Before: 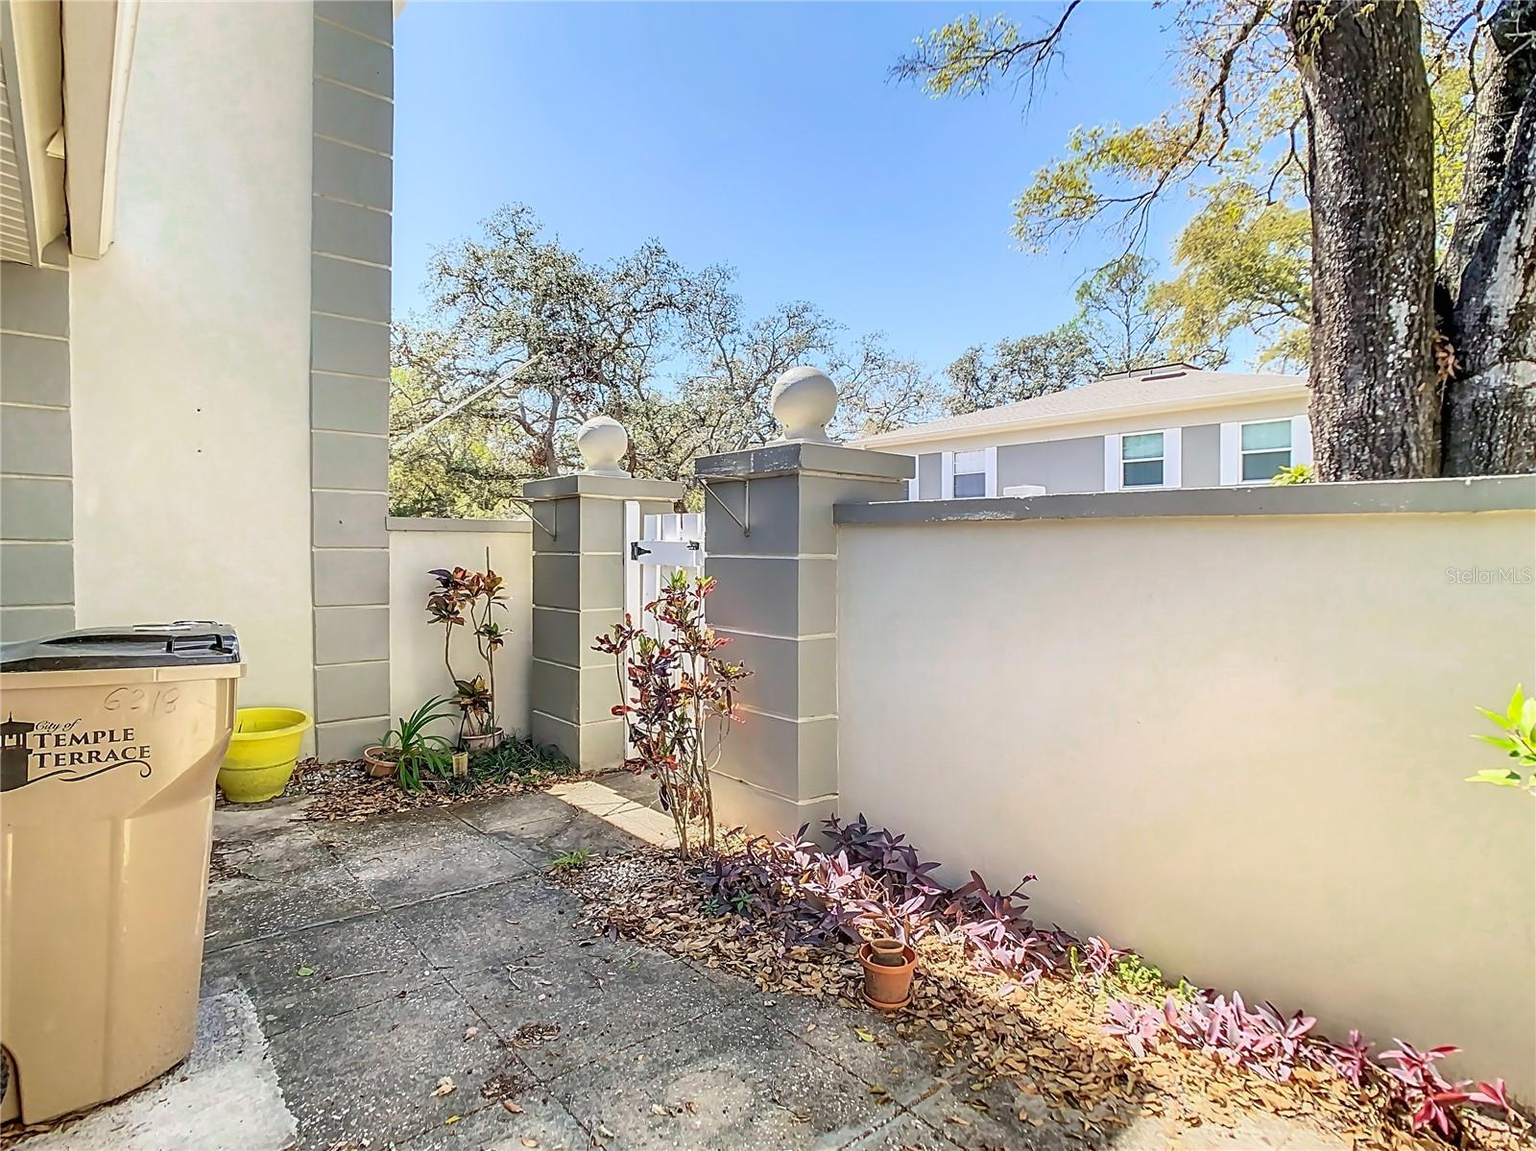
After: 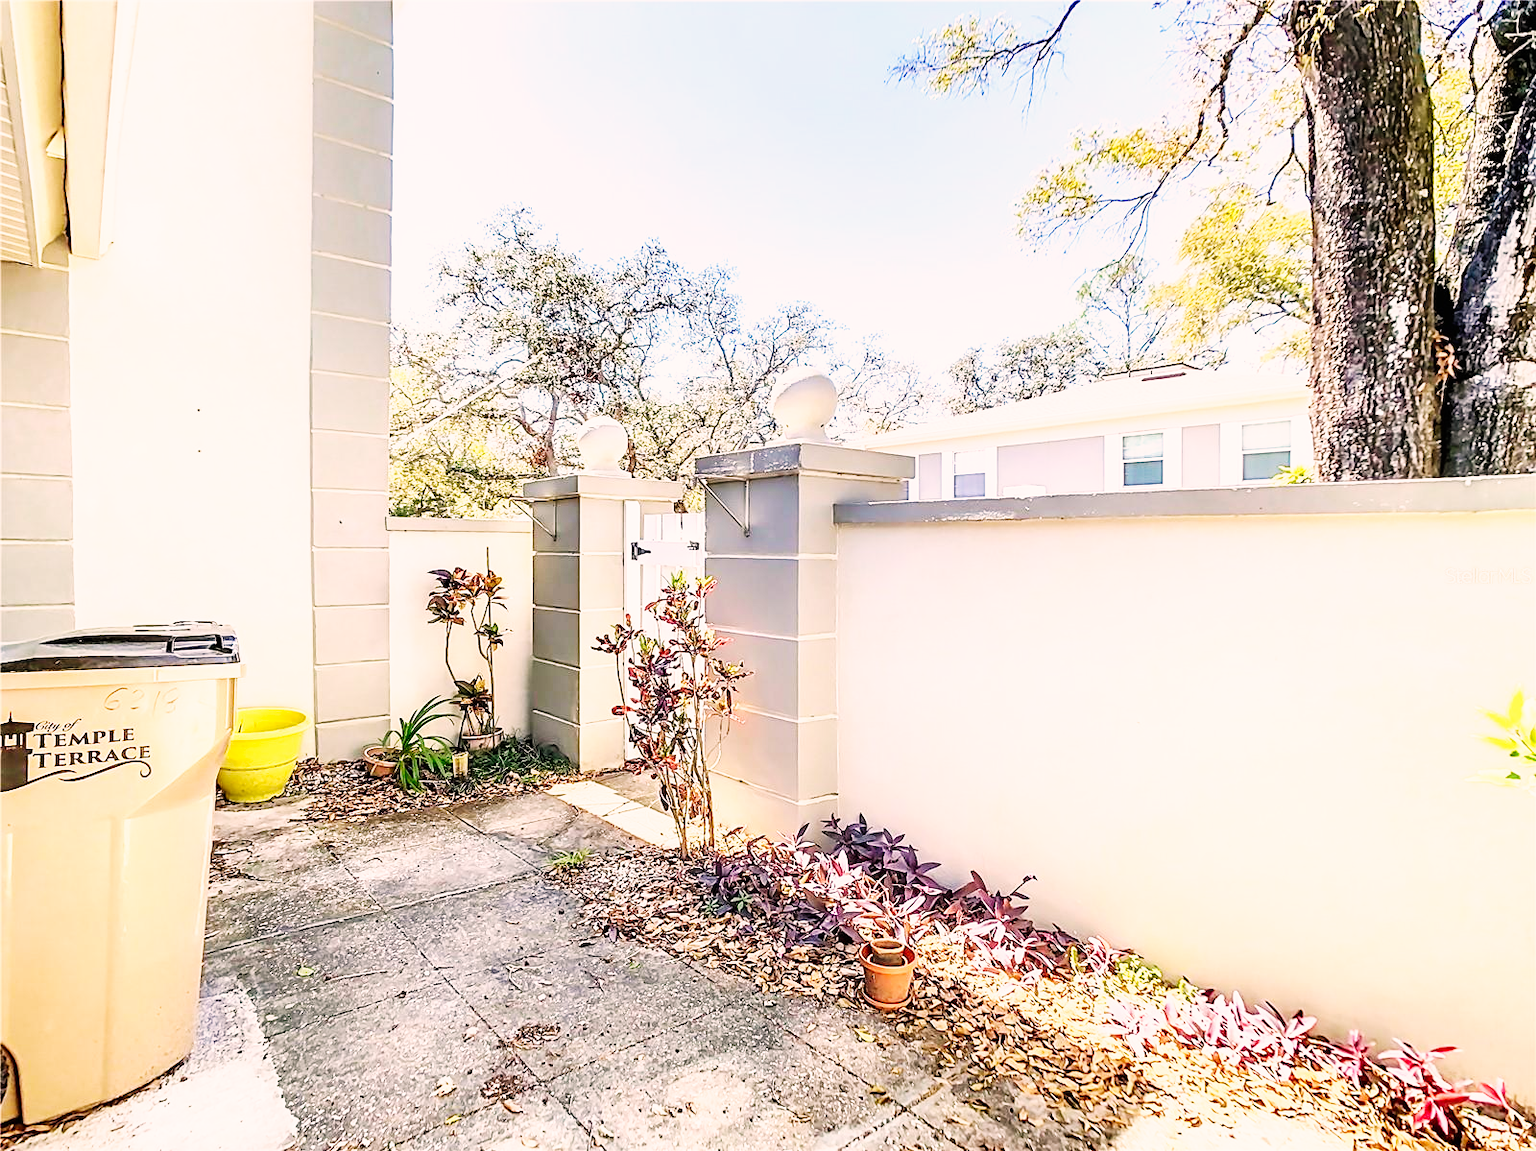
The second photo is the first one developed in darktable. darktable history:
white balance: emerald 1
base curve: curves: ch0 [(0, 0) (0.007, 0.004) (0.027, 0.03) (0.046, 0.07) (0.207, 0.54) (0.442, 0.872) (0.673, 0.972) (1, 1)], preserve colors none
color correction: highlights a* 7.34, highlights b* 4.37
